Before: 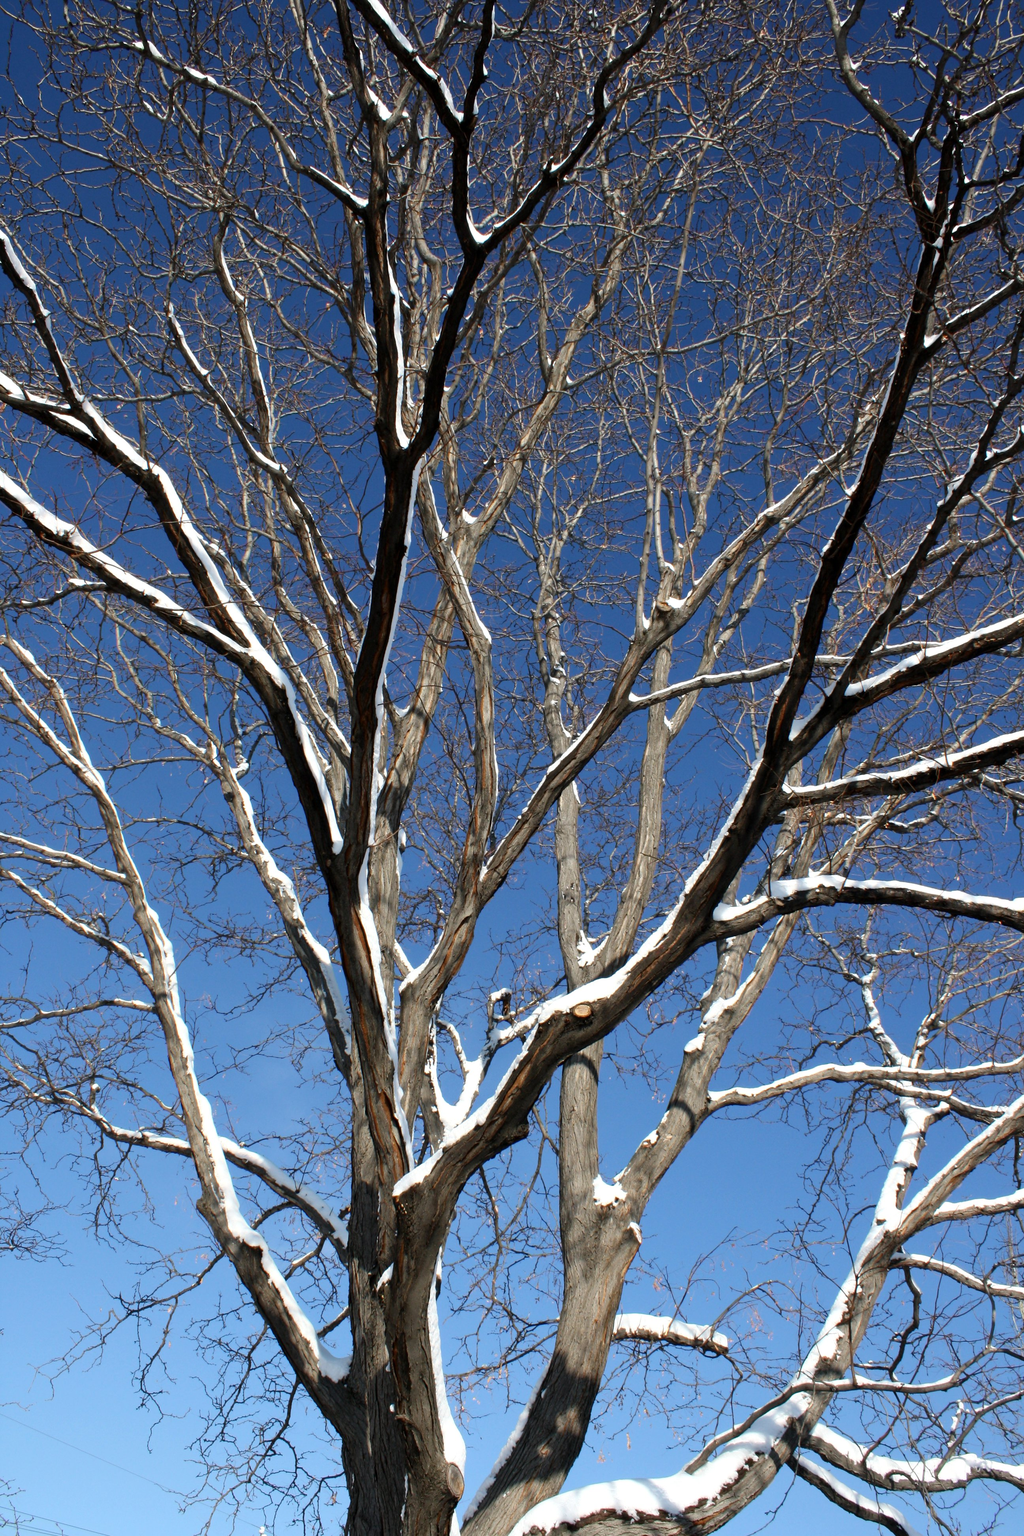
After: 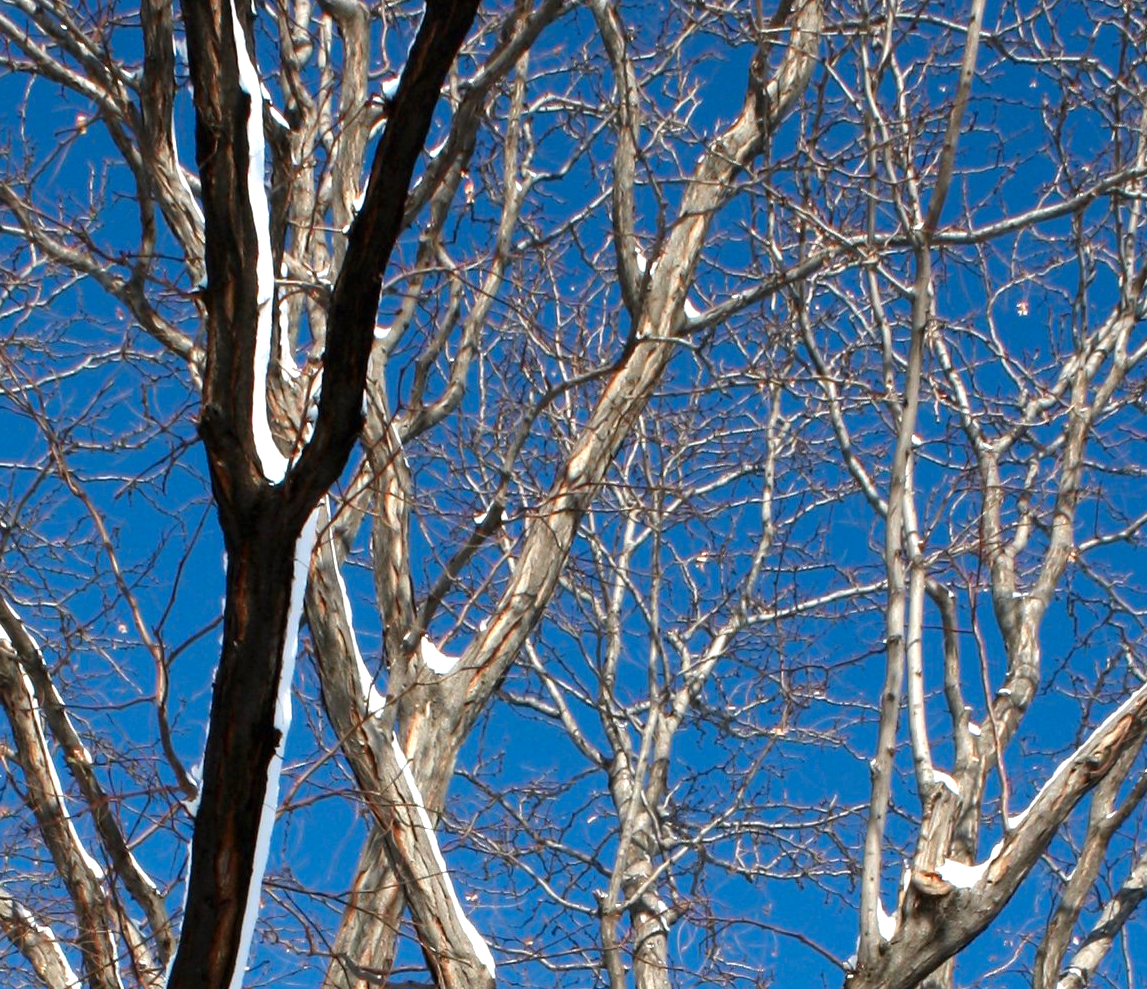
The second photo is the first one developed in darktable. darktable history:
crop: left 28.925%, top 16.78%, right 26.793%, bottom 57.772%
exposure: black level correction 0, exposure 0.68 EV, compensate highlight preservation false
color zones: curves: ch1 [(0.29, 0.492) (0.373, 0.185) (0.509, 0.481)]; ch2 [(0.25, 0.462) (0.749, 0.457)]
